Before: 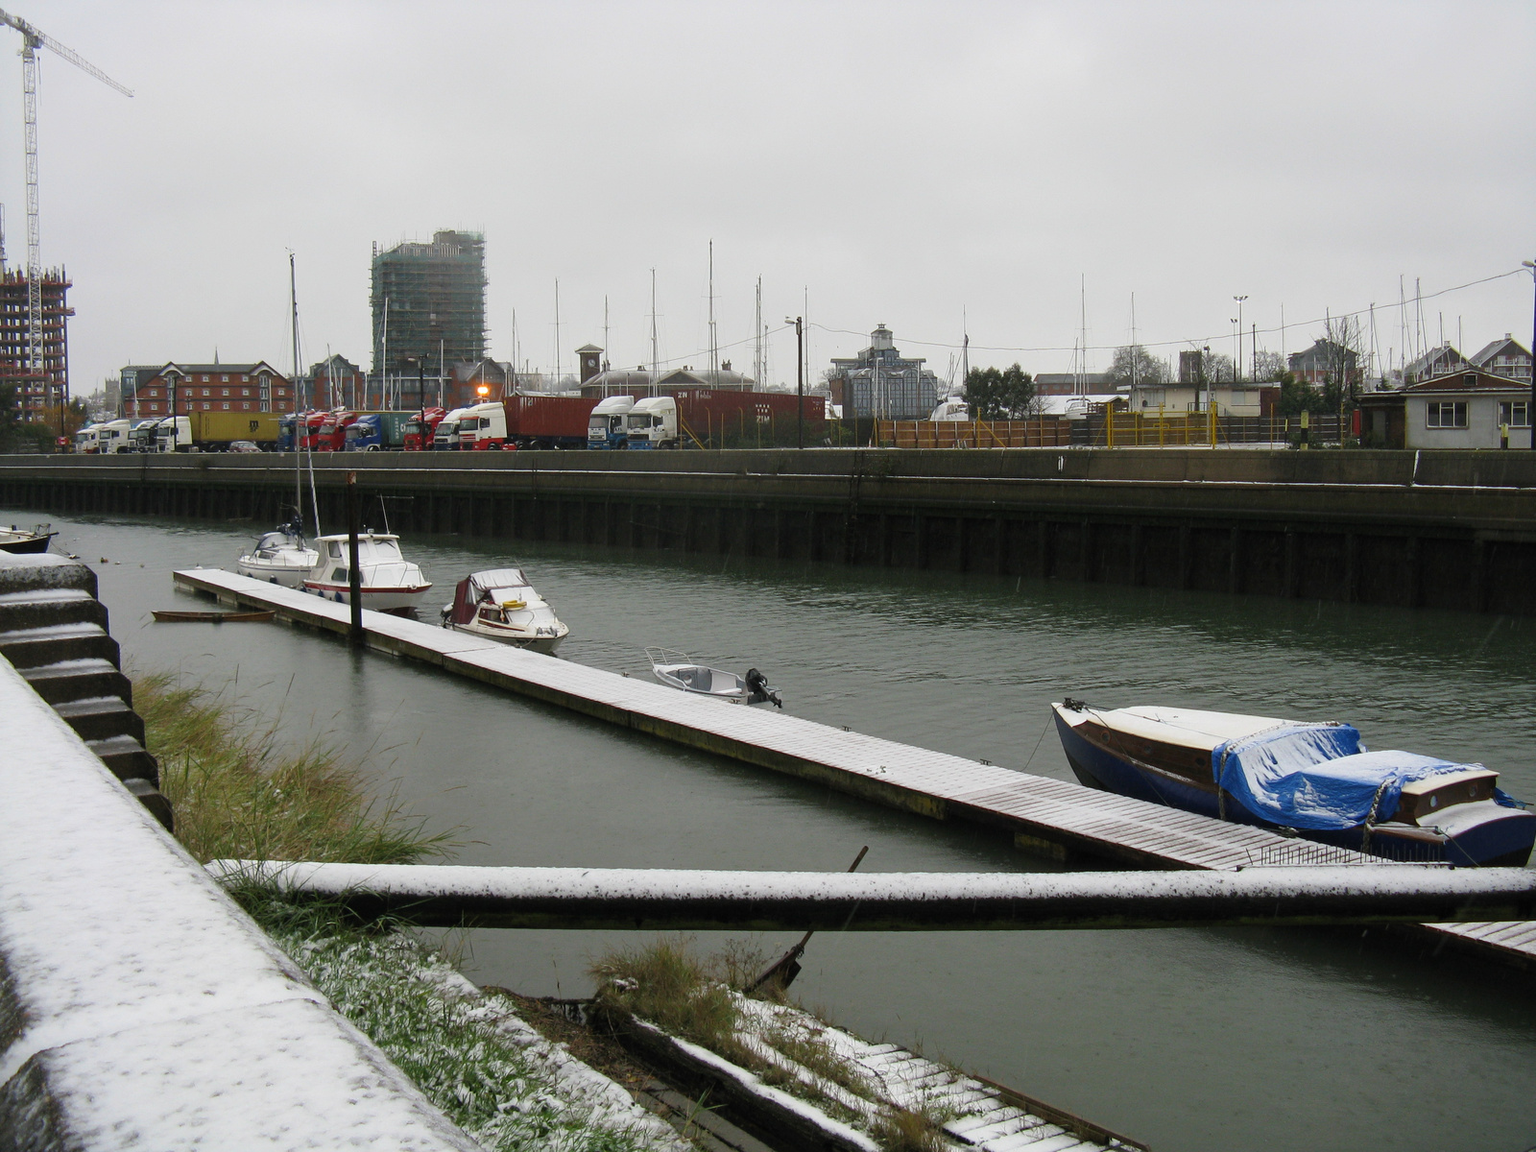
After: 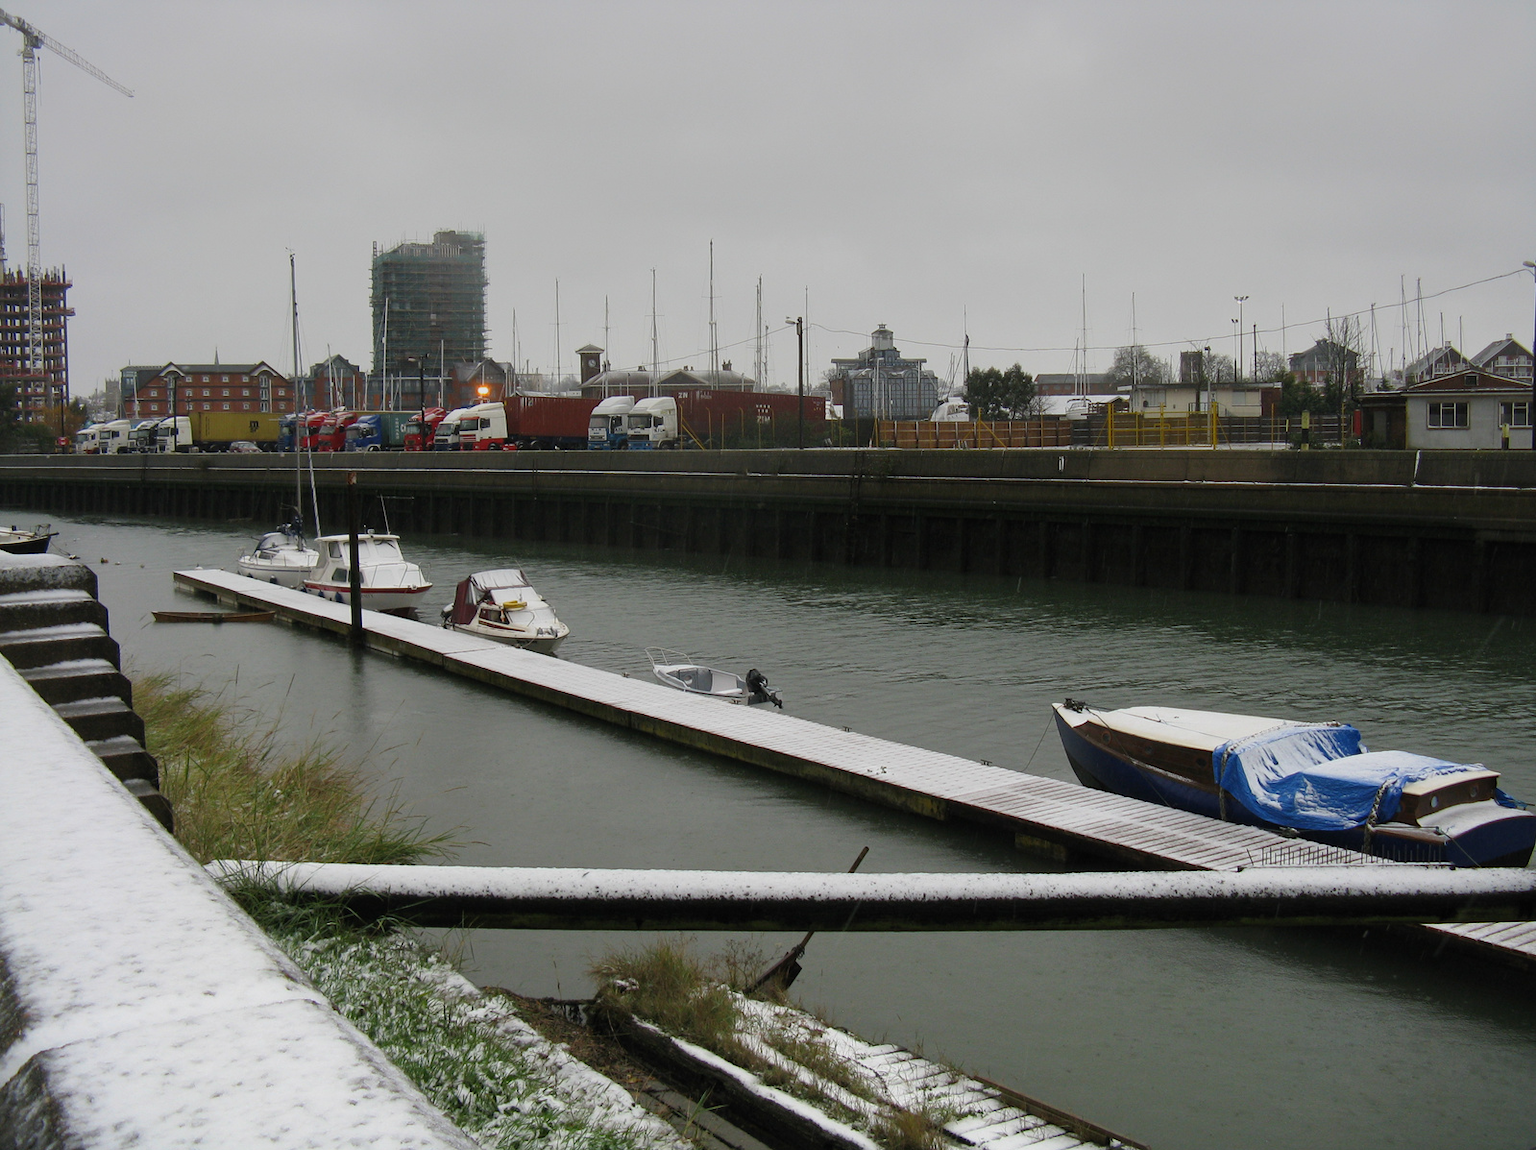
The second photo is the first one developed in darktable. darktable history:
graduated density: on, module defaults
crop: top 0.05%, bottom 0.098%
